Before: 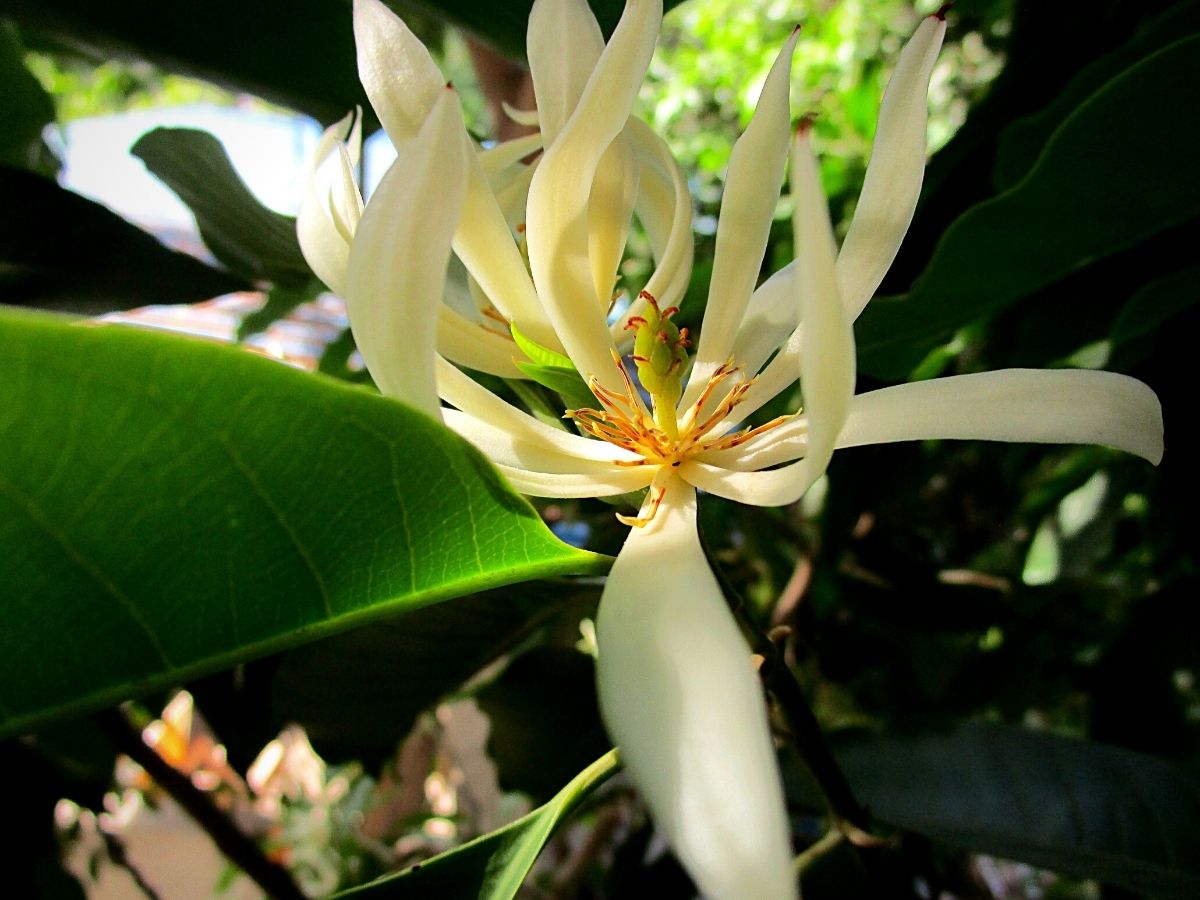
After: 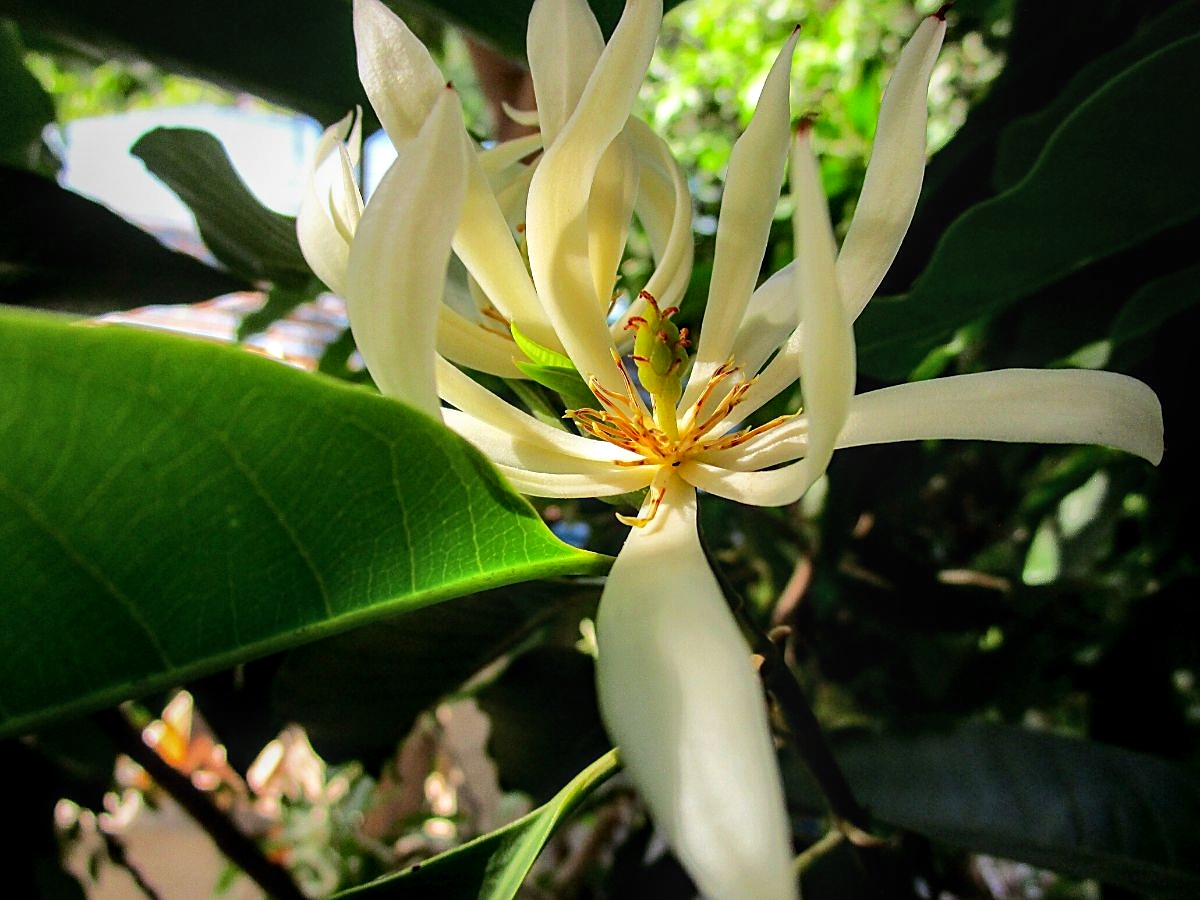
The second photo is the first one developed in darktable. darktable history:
local contrast: on, module defaults
sharpen: radius 1, threshold 1
